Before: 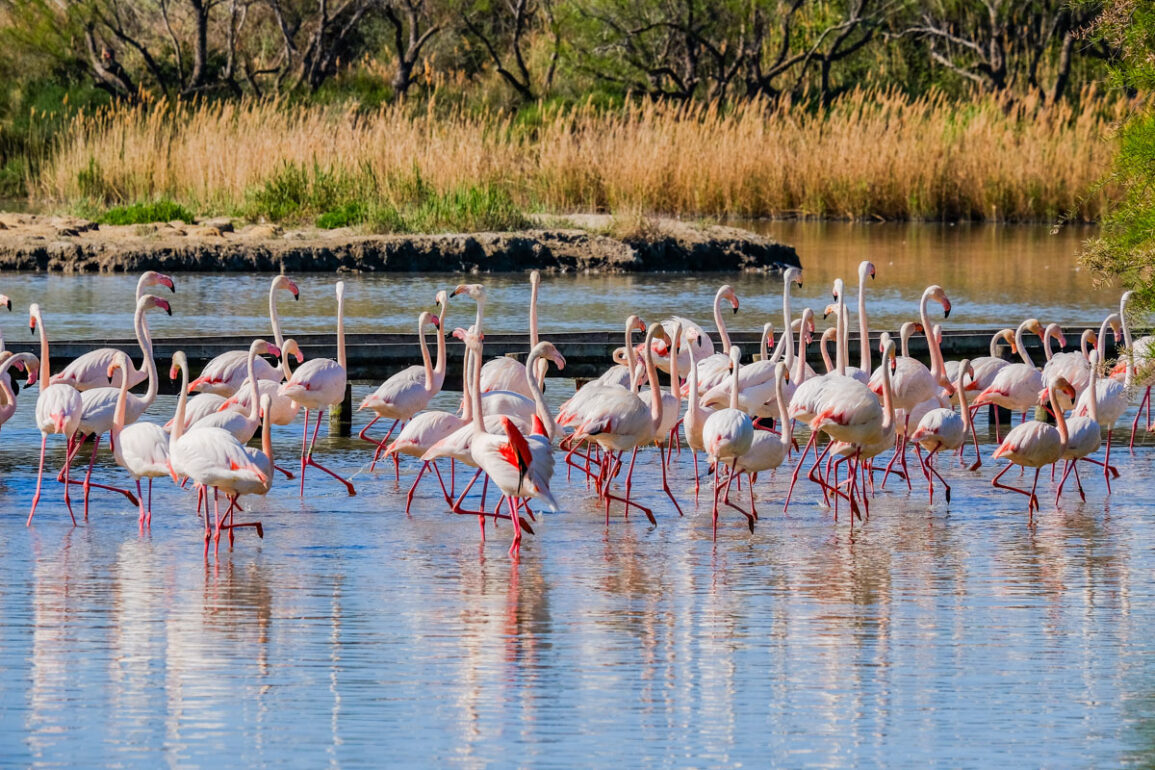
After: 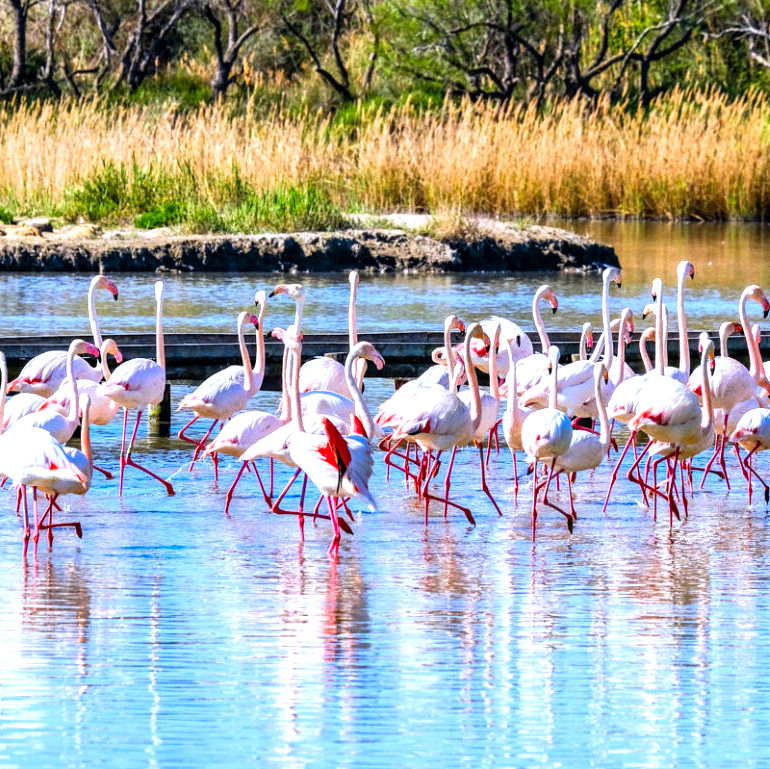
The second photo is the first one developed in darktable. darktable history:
crop and rotate: left 15.754%, right 17.579%
levels: levels [0, 0.394, 0.787]
grain: coarseness 0.09 ISO, strength 10%
base curve: curves: ch0 [(0, 0) (0.989, 0.992)], preserve colors none
contrast brightness saturation: contrast 0.04, saturation 0.16
local contrast: highlights 100%, shadows 100%, detail 120%, midtone range 0.2
white balance: red 0.948, green 1.02, blue 1.176
